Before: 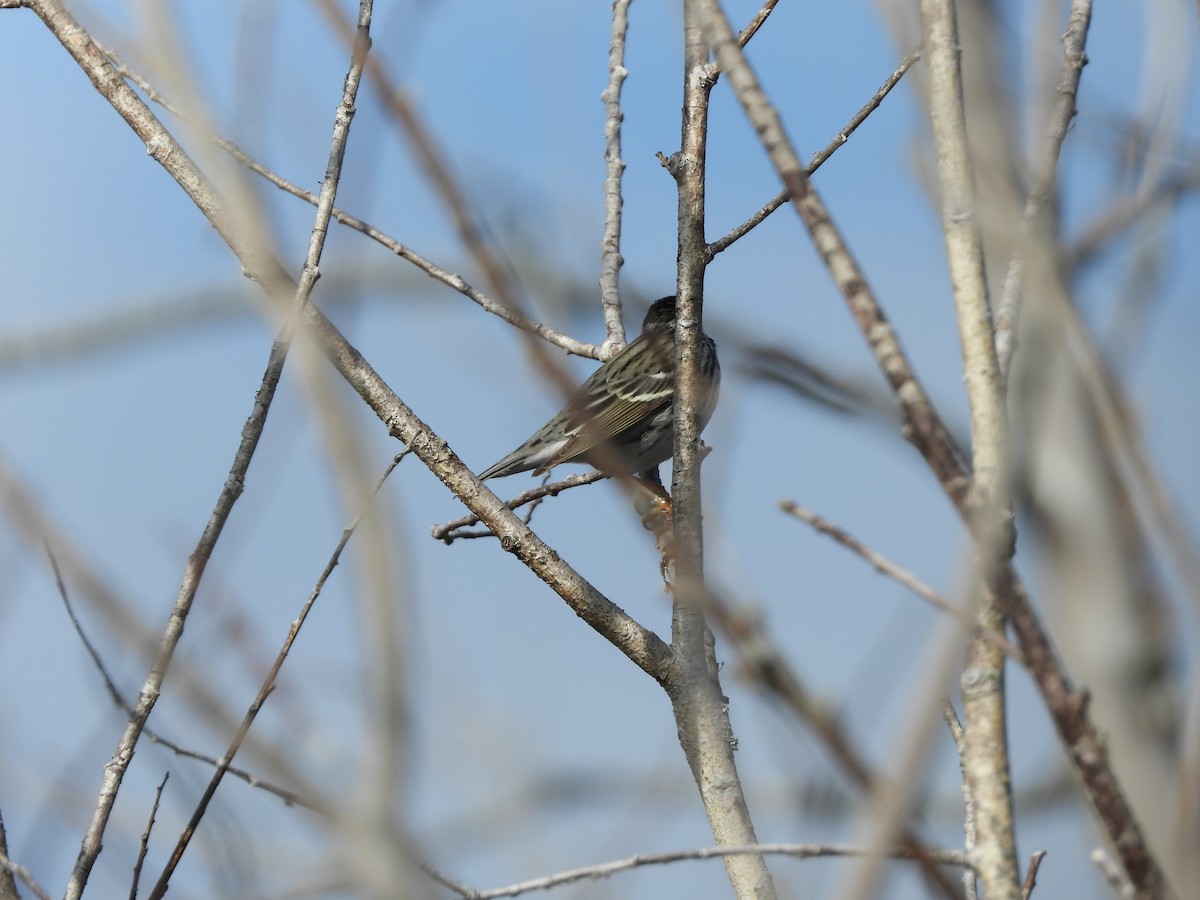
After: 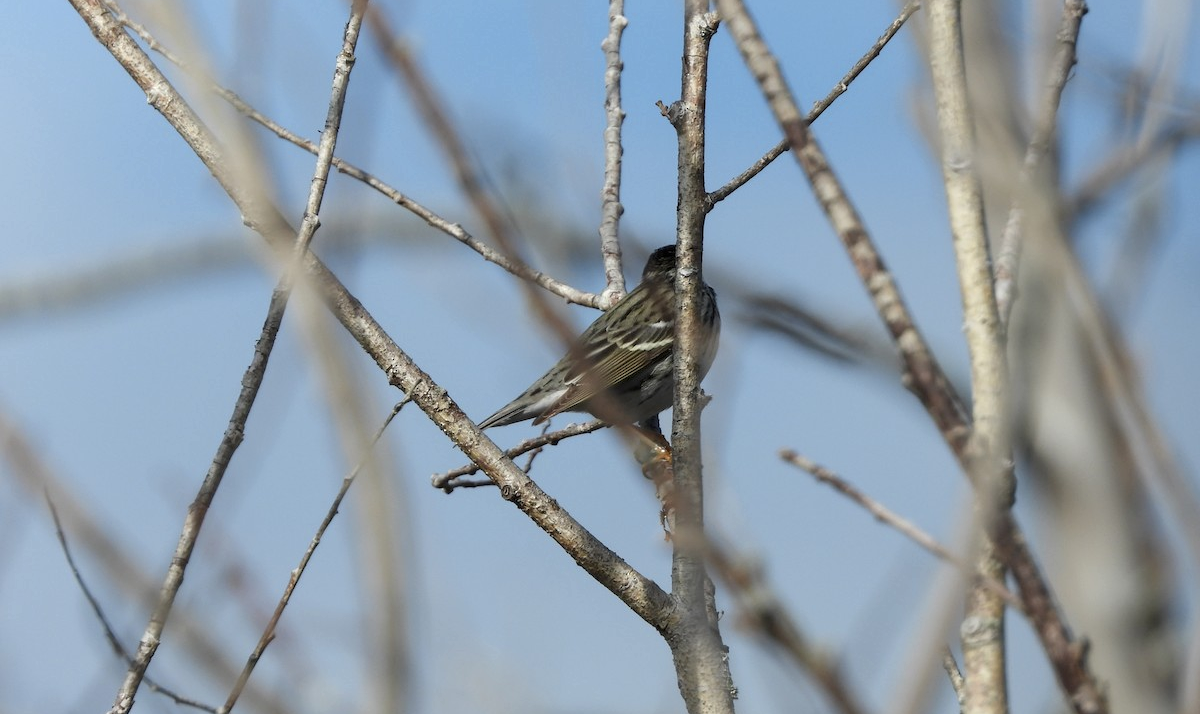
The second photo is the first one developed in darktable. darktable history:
local contrast: highlights 100%, shadows 100%, detail 120%, midtone range 0.2
bloom: size 15%, threshold 97%, strength 7%
crop and rotate: top 5.667%, bottom 14.937%
